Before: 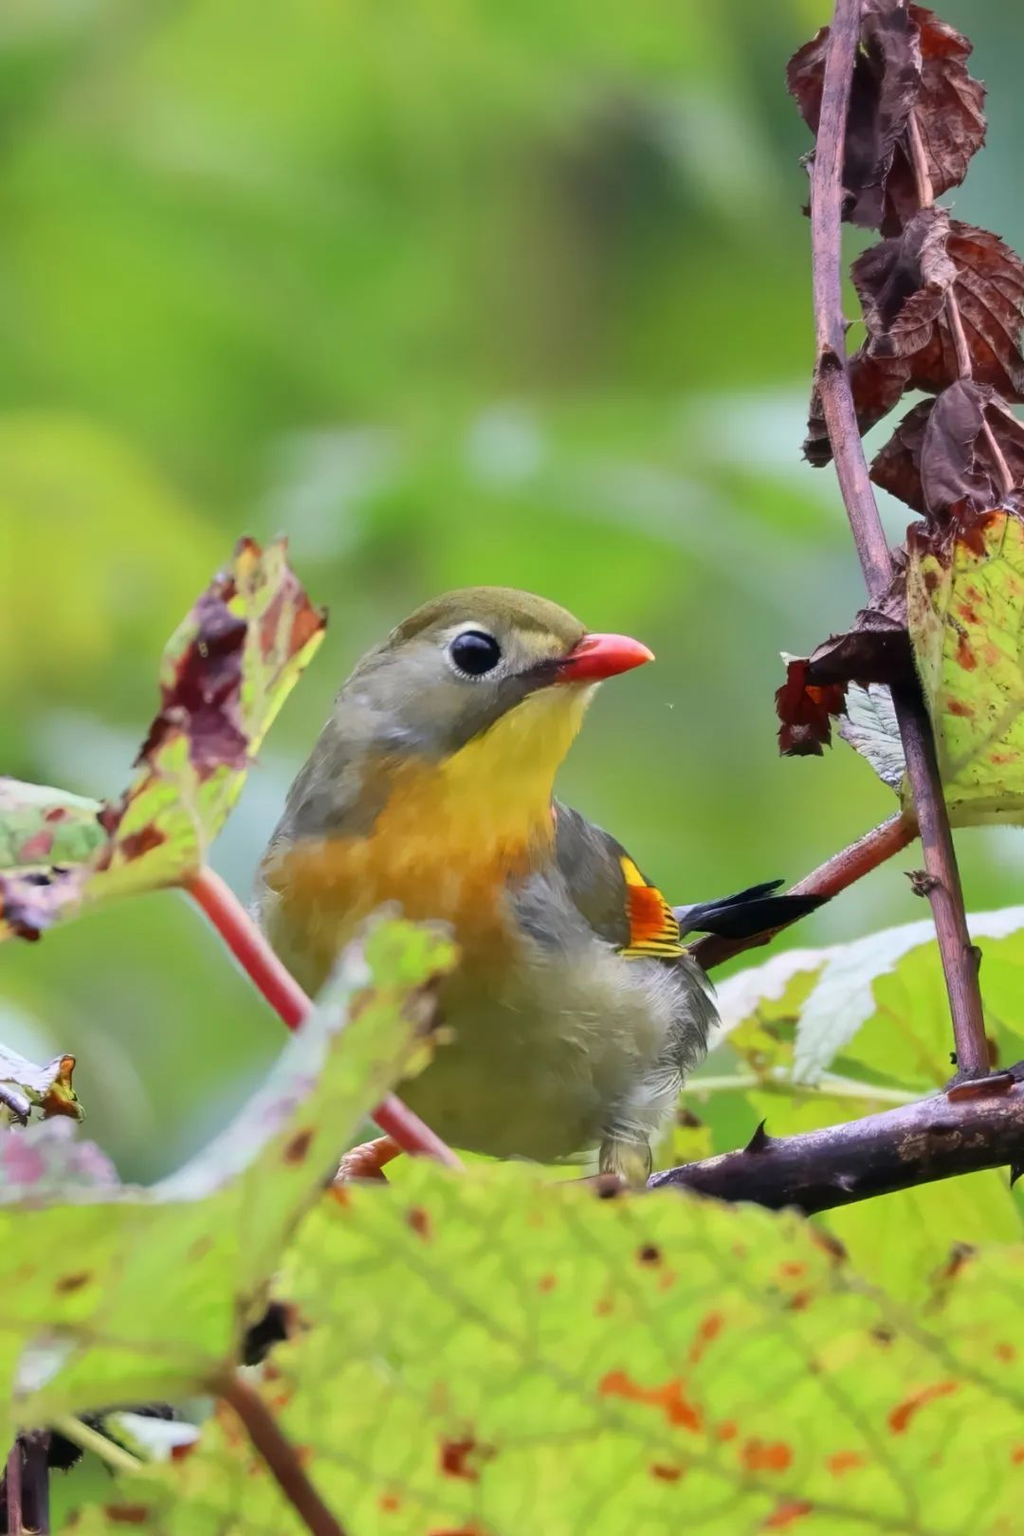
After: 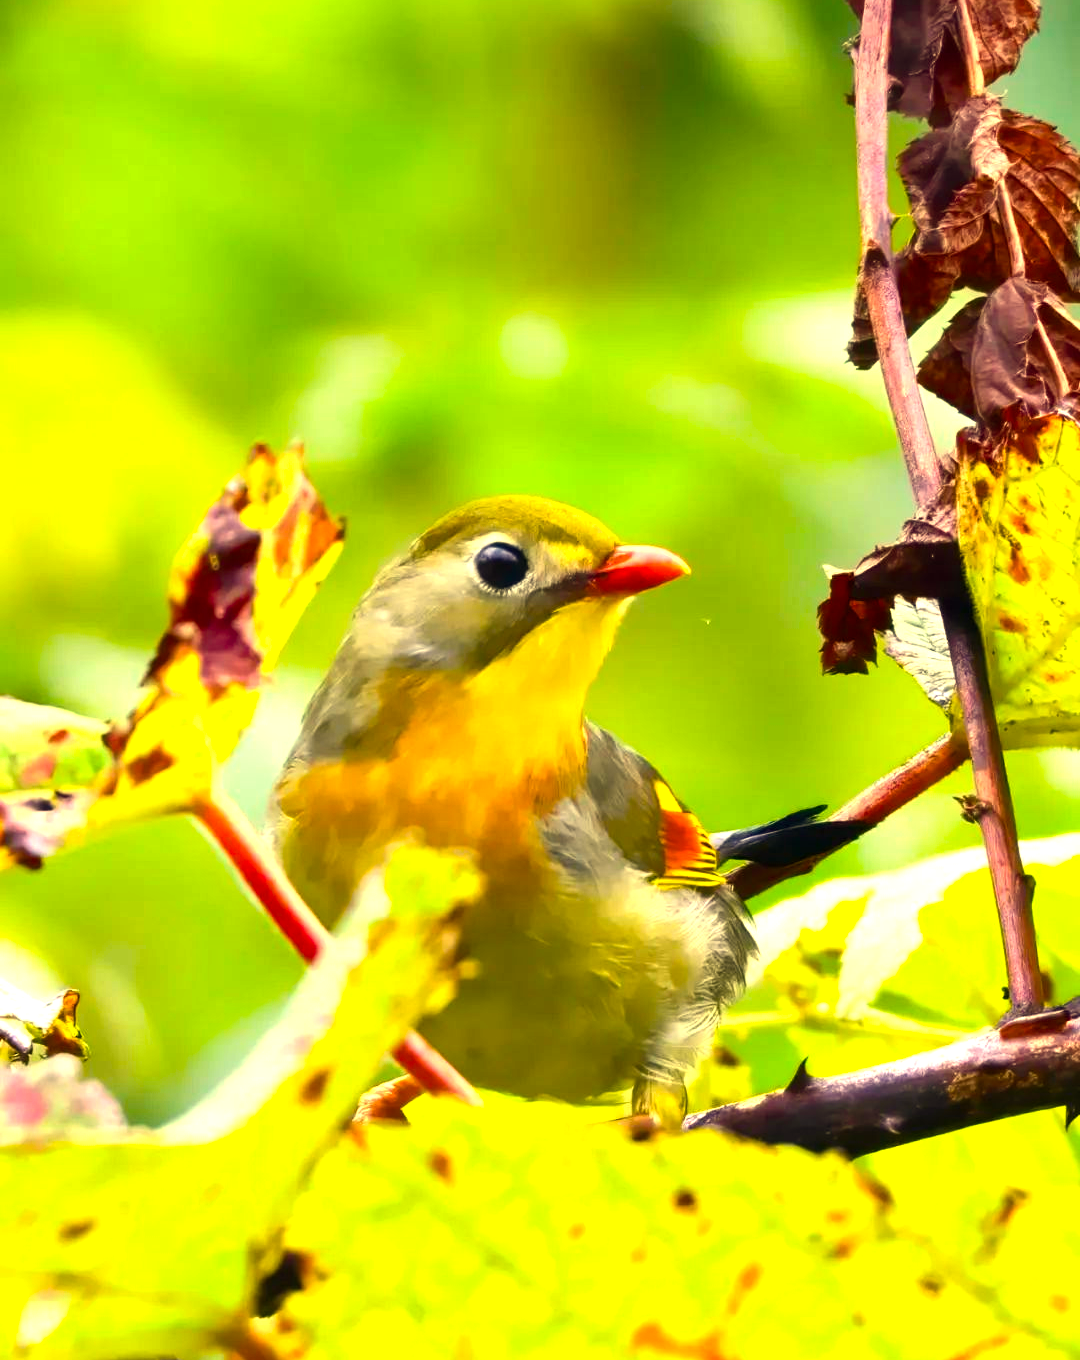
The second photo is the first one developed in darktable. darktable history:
white balance: red 1.08, blue 0.791
exposure: black level correction 0, exposure 0.6 EV, compensate highlight preservation false
crop: top 7.625%, bottom 8.027%
color balance rgb: linear chroma grading › global chroma 9%, perceptual saturation grading › global saturation 36%, perceptual saturation grading › shadows 35%, perceptual brilliance grading › global brilliance 15%, perceptual brilliance grading › shadows -35%, global vibrance 15%
